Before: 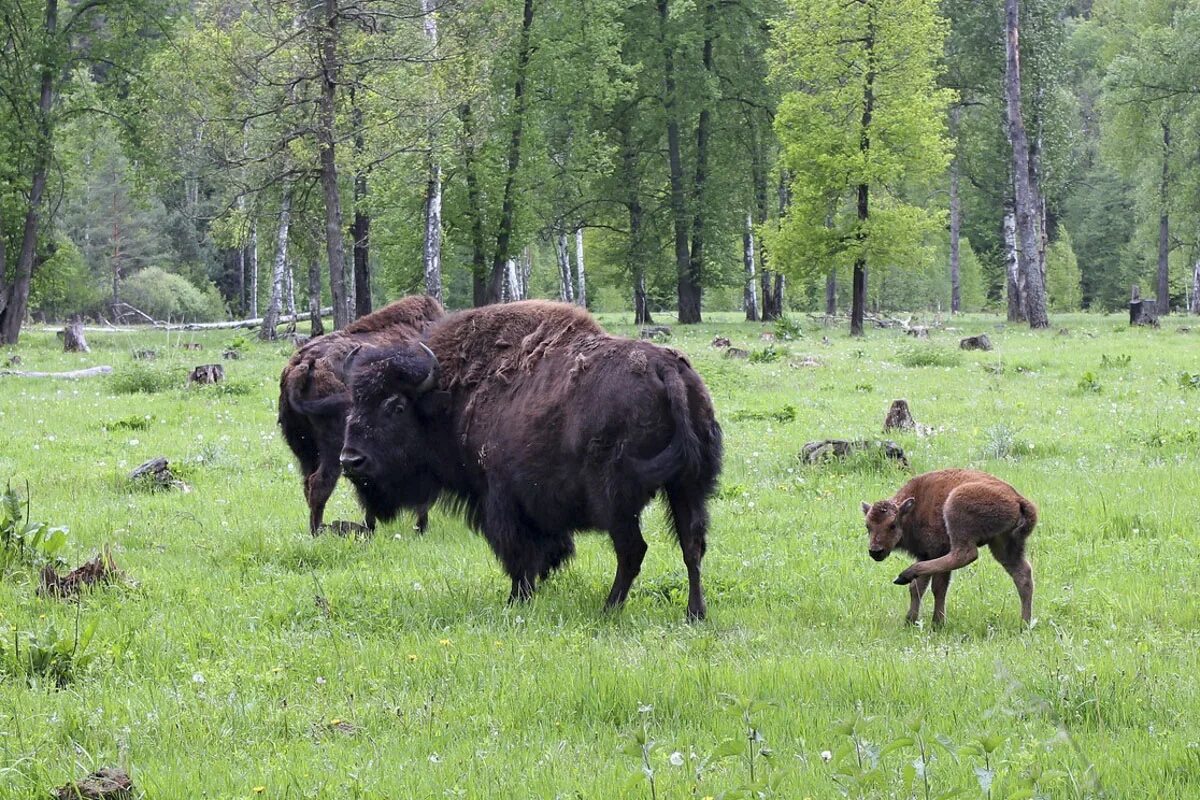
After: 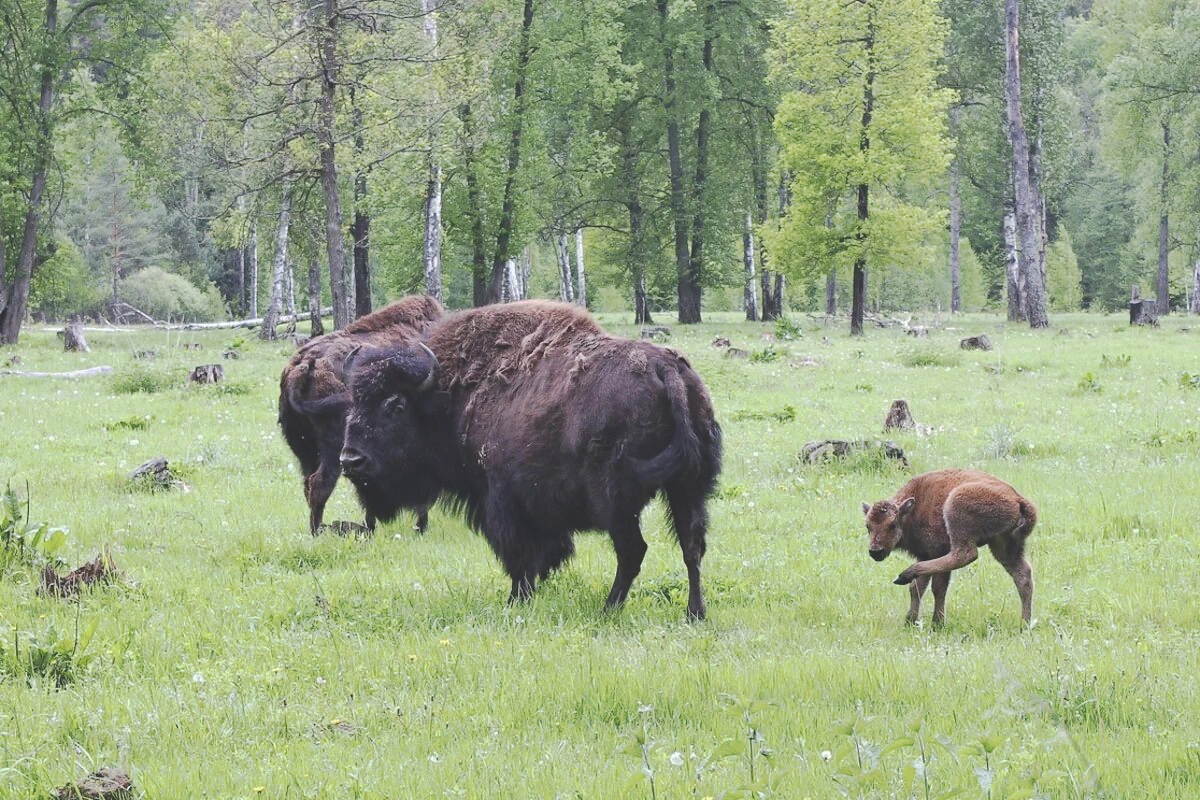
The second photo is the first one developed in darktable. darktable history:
tone curve: curves: ch0 [(0, 0) (0.003, 0.009) (0.011, 0.013) (0.025, 0.022) (0.044, 0.039) (0.069, 0.055) (0.1, 0.077) (0.136, 0.113) (0.177, 0.158) (0.224, 0.213) (0.277, 0.289) (0.335, 0.367) (0.399, 0.451) (0.468, 0.532) (0.543, 0.615) (0.623, 0.696) (0.709, 0.755) (0.801, 0.818) (0.898, 0.893) (1, 1)], preserve colors none
tone equalizer: on, module defaults
exposure: black level correction -0.03, compensate highlight preservation false
